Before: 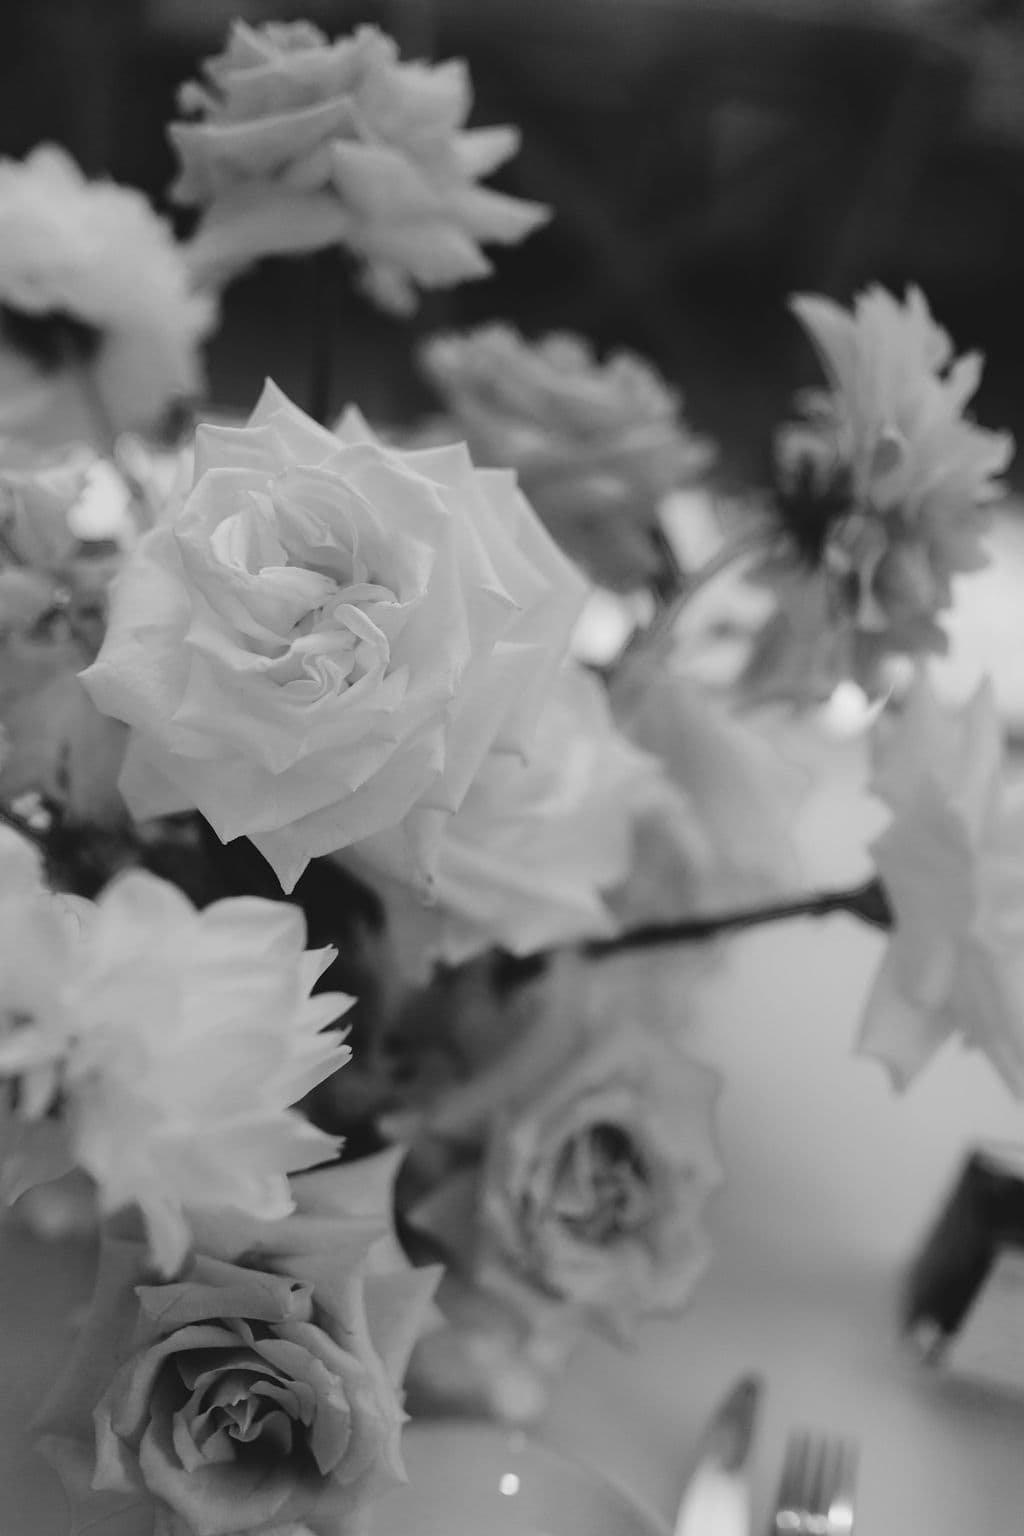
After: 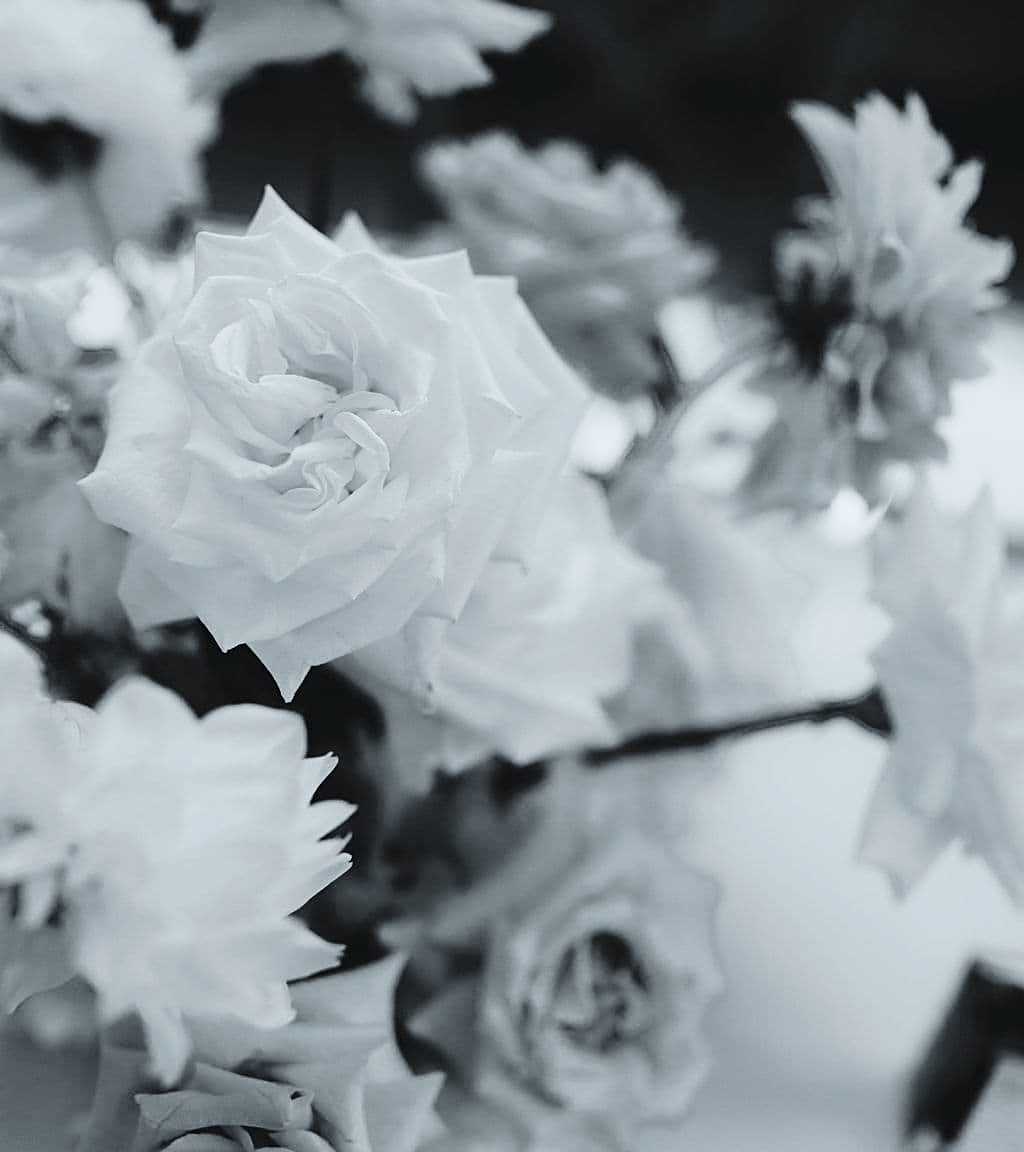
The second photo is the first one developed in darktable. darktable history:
crop and rotate: top 12.5%, bottom 12.5%
white balance: red 0.925, blue 1.046
tone curve: curves: ch0 [(0, 0) (0.003, 0.016) (0.011, 0.019) (0.025, 0.023) (0.044, 0.029) (0.069, 0.042) (0.1, 0.068) (0.136, 0.101) (0.177, 0.143) (0.224, 0.21) (0.277, 0.289) (0.335, 0.379) (0.399, 0.476) (0.468, 0.569) (0.543, 0.654) (0.623, 0.75) (0.709, 0.822) (0.801, 0.893) (0.898, 0.946) (1, 1)], preserve colors none
sharpen: on, module defaults
